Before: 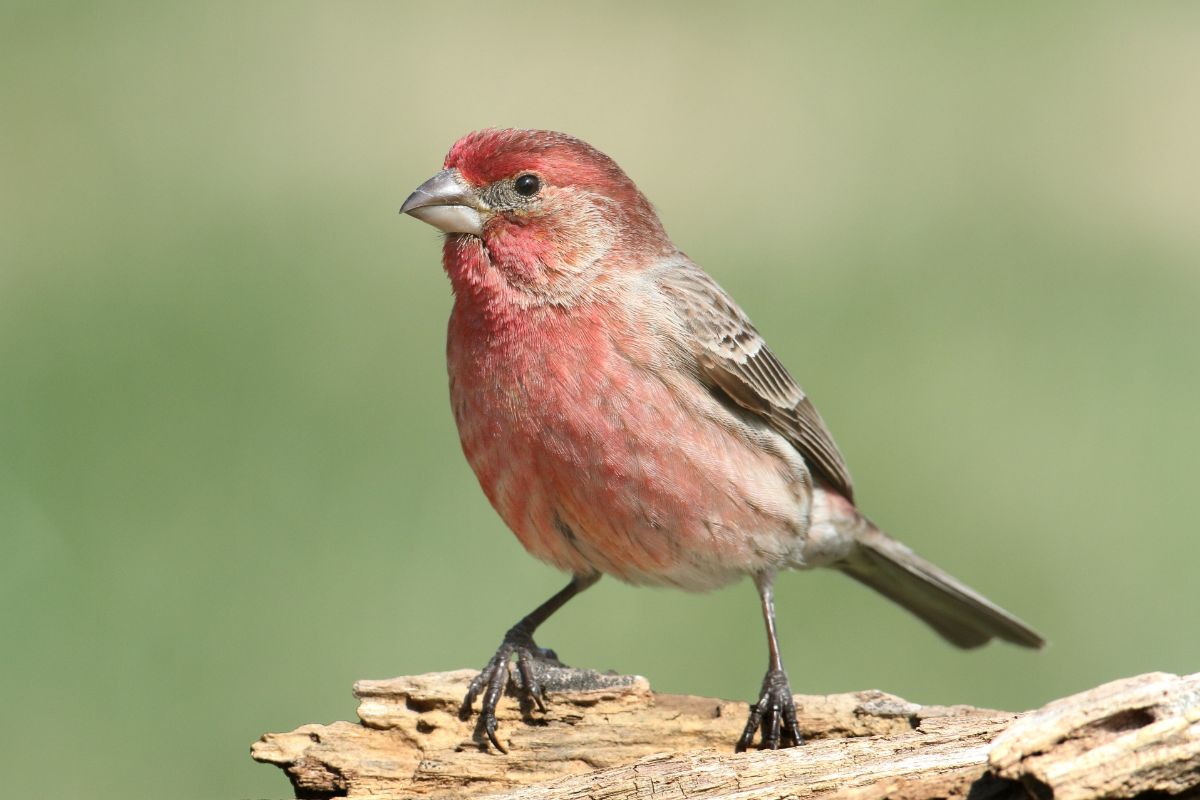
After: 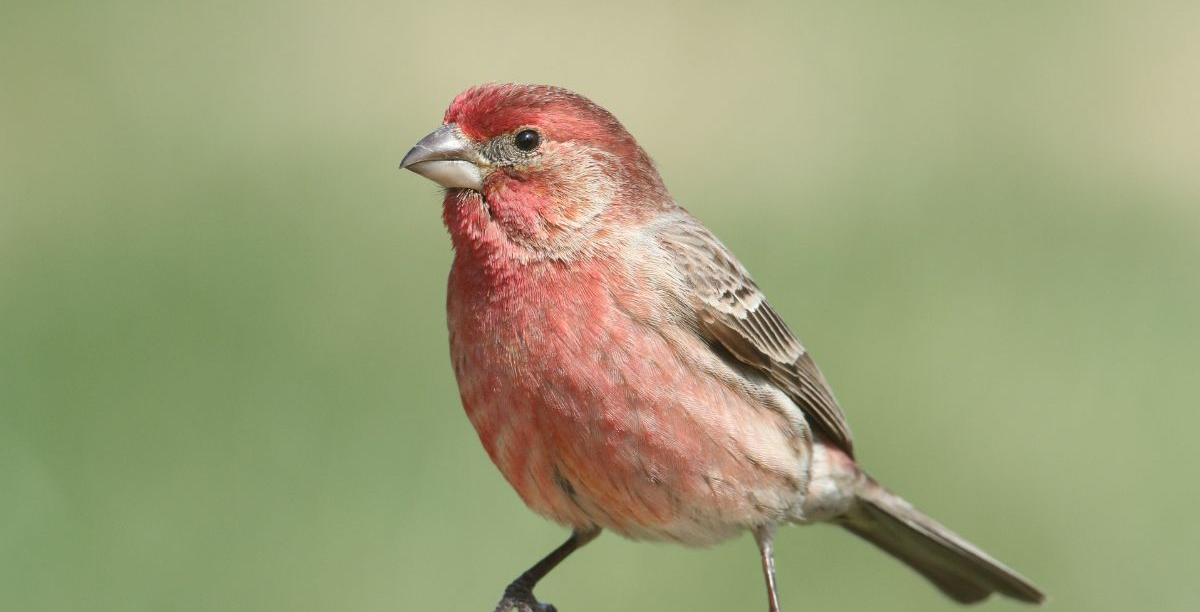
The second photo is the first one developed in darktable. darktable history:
crop: top 5.707%, bottom 17.738%
